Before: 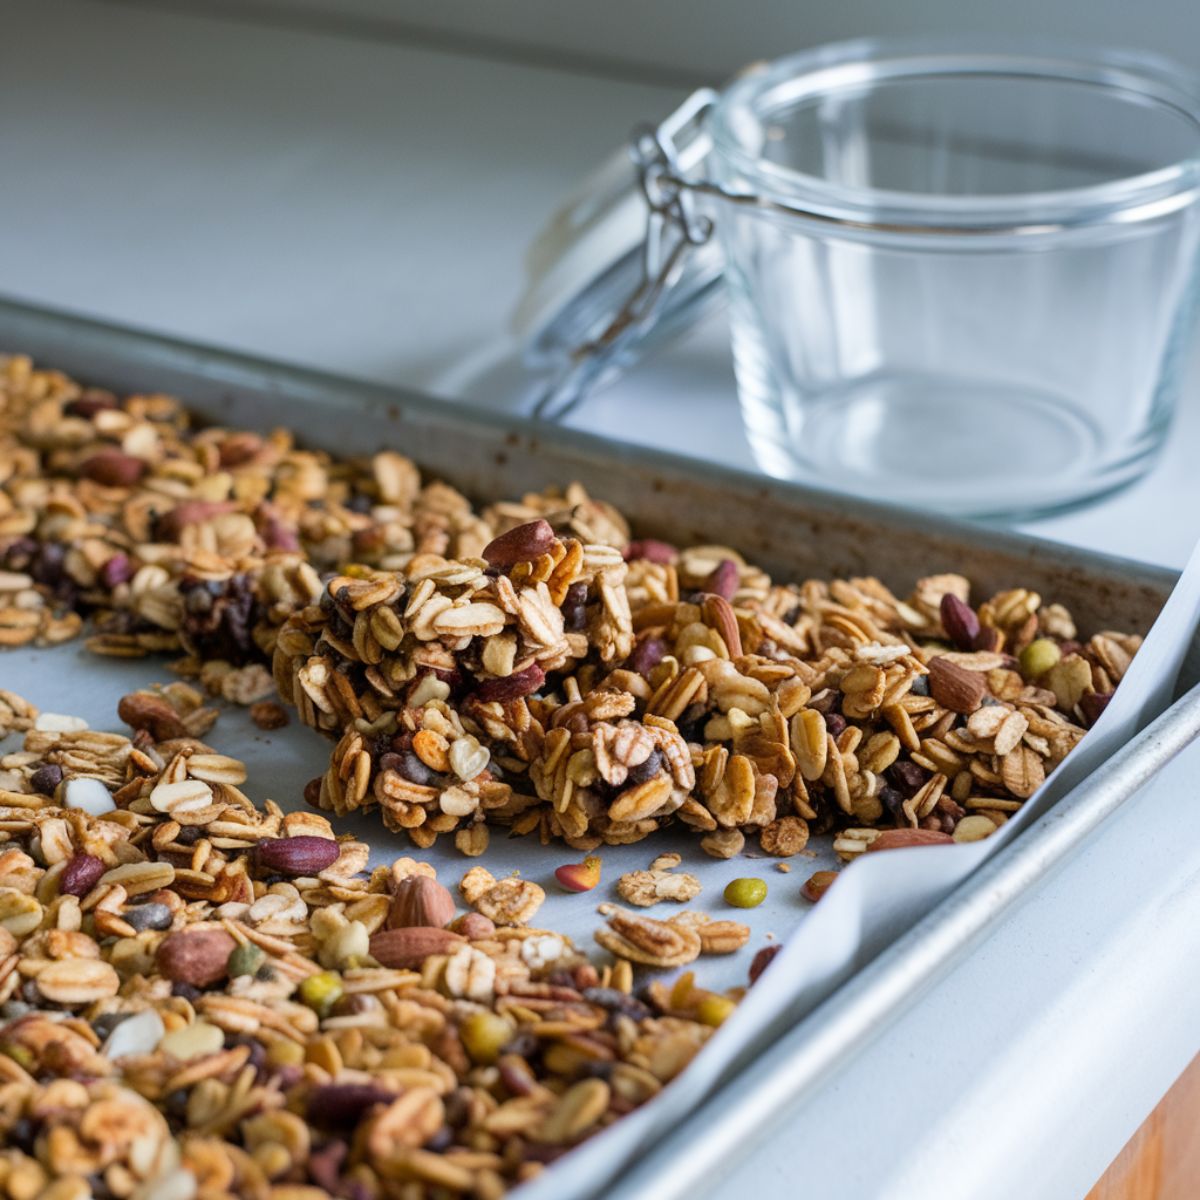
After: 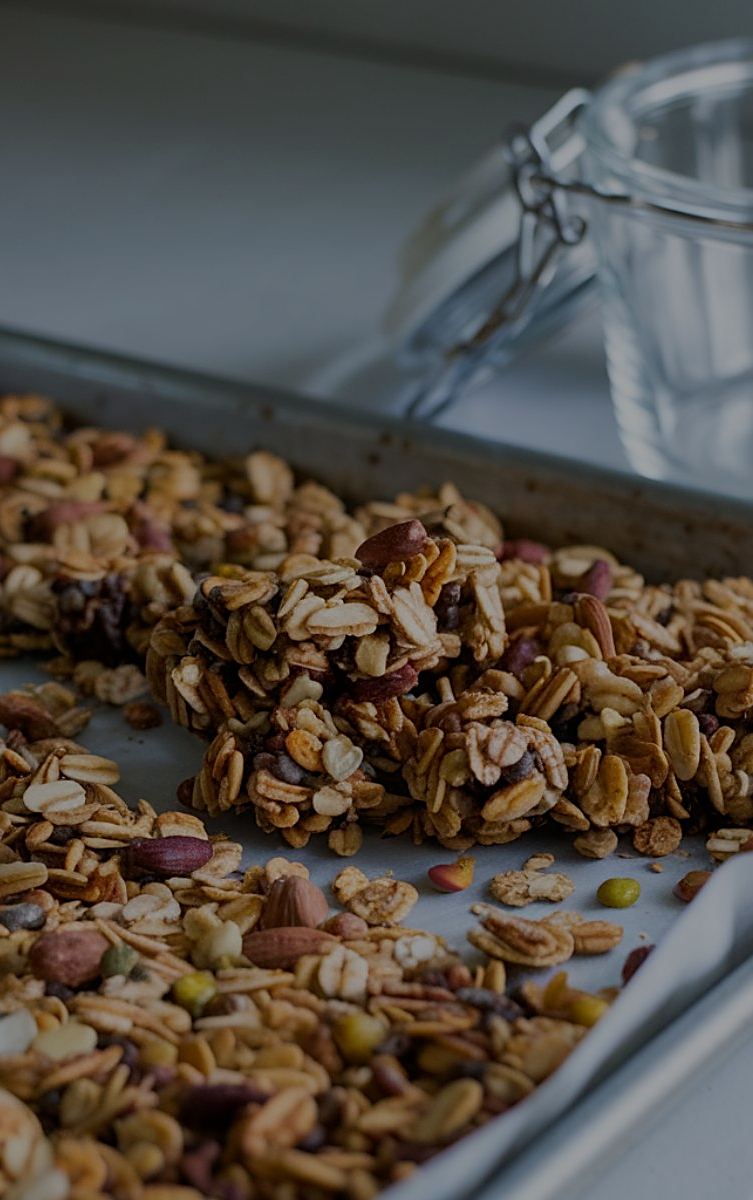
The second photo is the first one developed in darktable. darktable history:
crop: left 10.644%, right 26.528%
sharpen: on, module defaults
exposure: exposure -1.468 EV, compensate highlight preservation false
